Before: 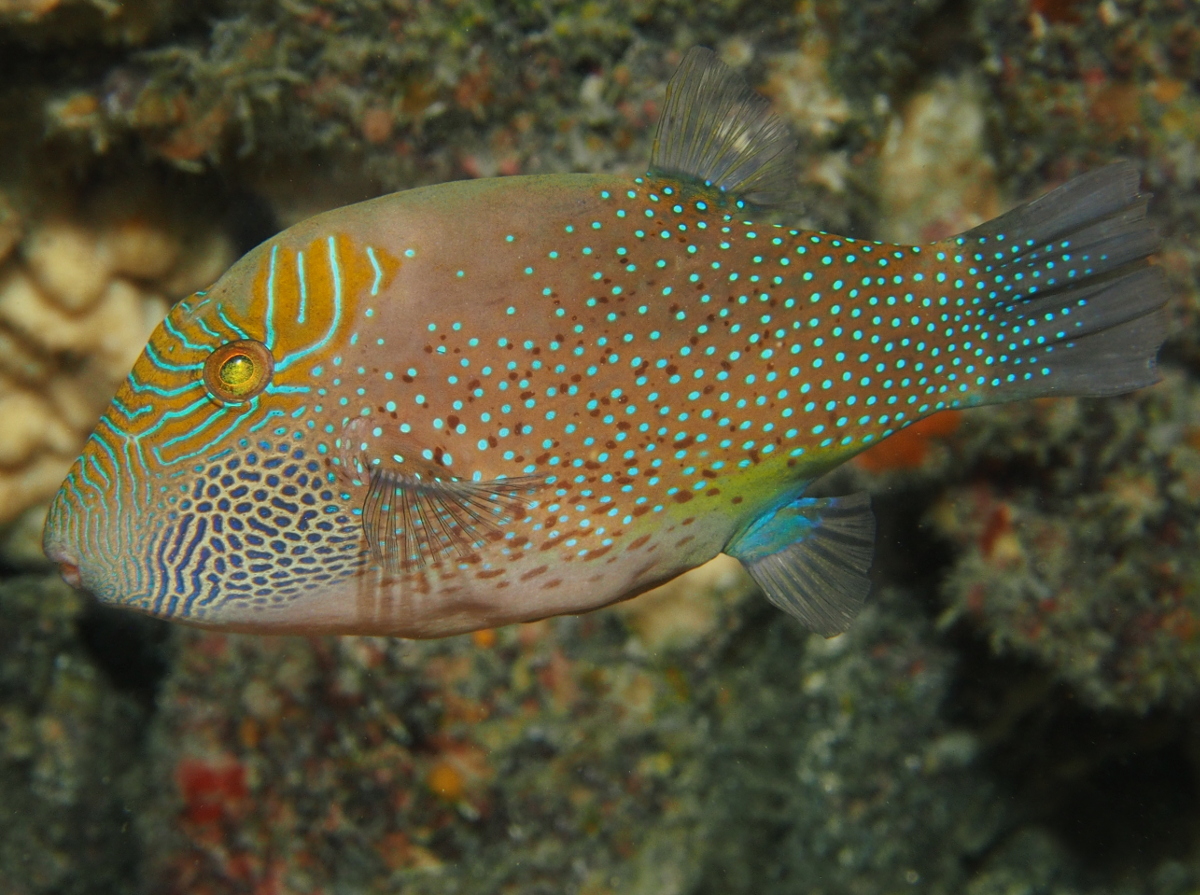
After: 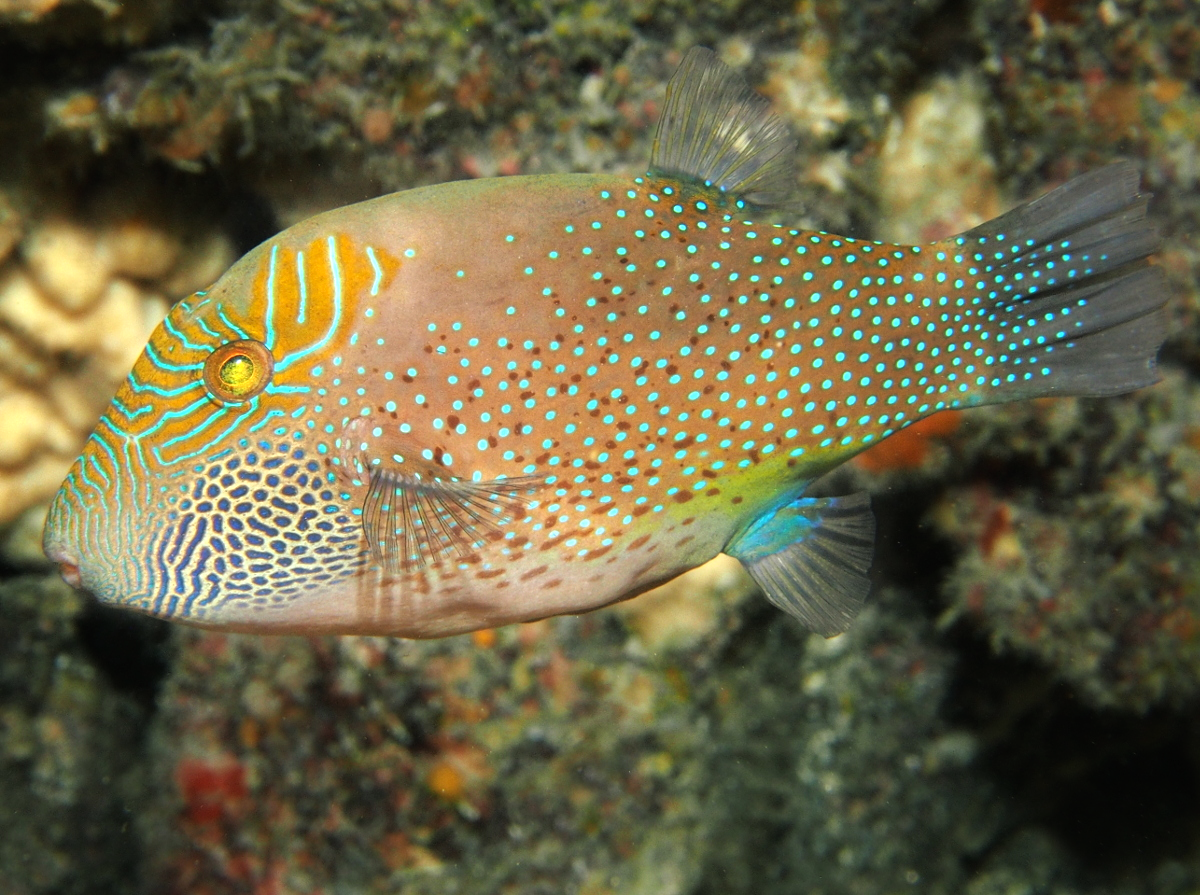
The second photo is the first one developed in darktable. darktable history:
tone equalizer: -8 EV -1.11 EV, -7 EV -0.996 EV, -6 EV -0.893 EV, -5 EV -0.585 EV, -3 EV 0.59 EV, -2 EV 0.889 EV, -1 EV 0.997 EV, +0 EV 1.07 EV
